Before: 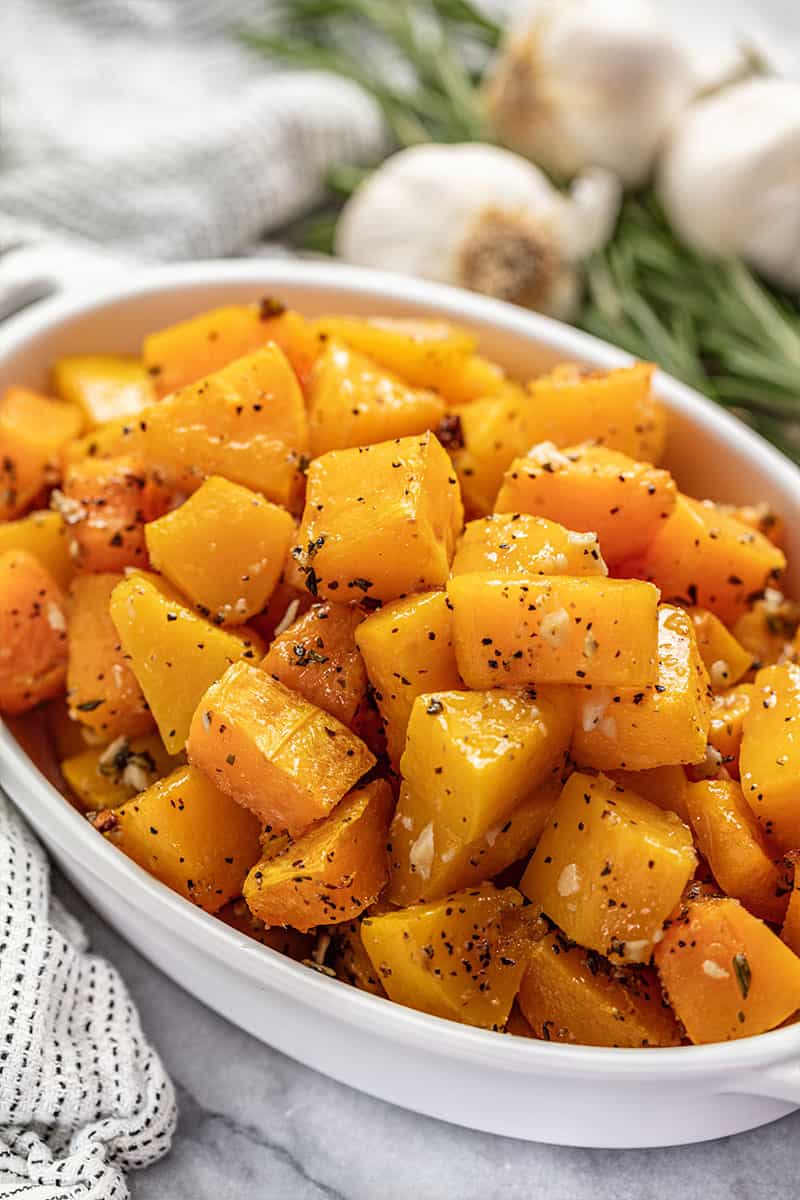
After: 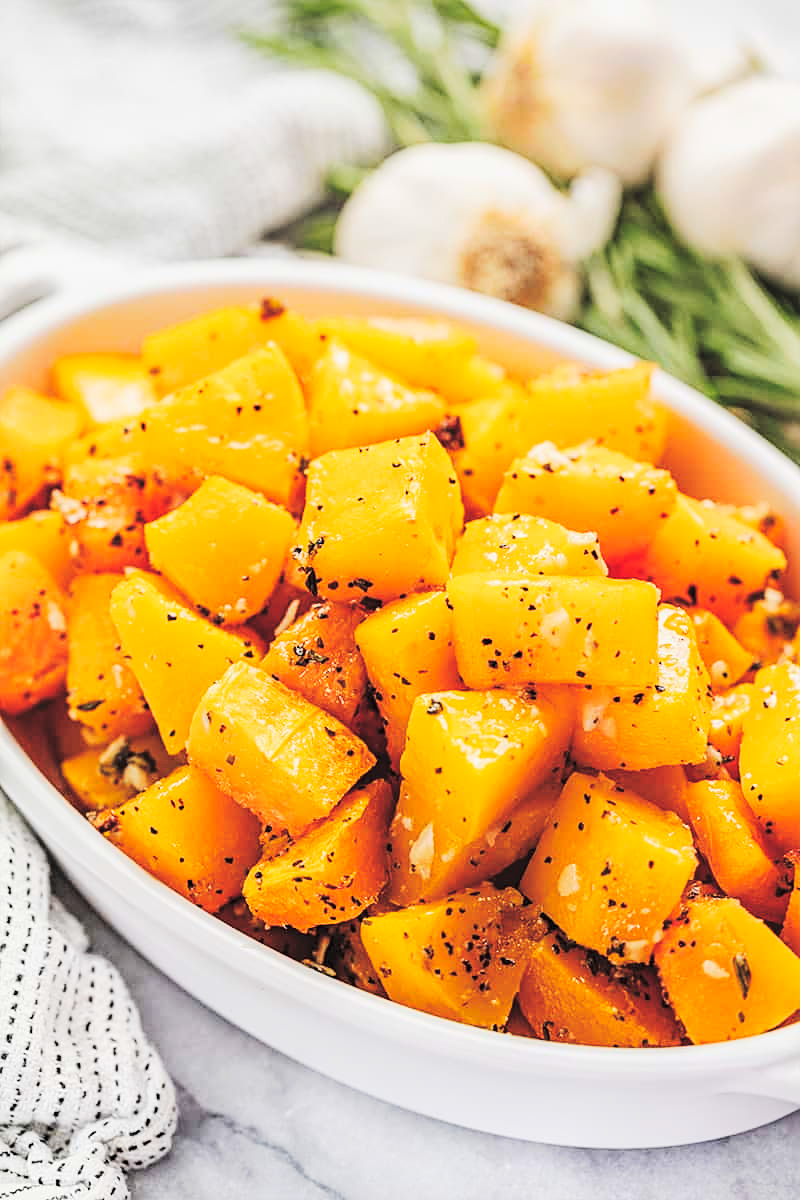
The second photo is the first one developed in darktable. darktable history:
tone curve: curves: ch0 [(0, 0) (0.003, 0.018) (0.011, 0.021) (0.025, 0.028) (0.044, 0.039) (0.069, 0.05) (0.1, 0.06) (0.136, 0.081) (0.177, 0.117) (0.224, 0.161) (0.277, 0.226) (0.335, 0.315) (0.399, 0.421) (0.468, 0.53) (0.543, 0.627) (0.623, 0.726) (0.709, 0.789) (0.801, 0.859) (0.898, 0.924) (1, 1)], preserve colors none
global tonemap: drago (0.7, 100)
sharpen: amount 0.2
